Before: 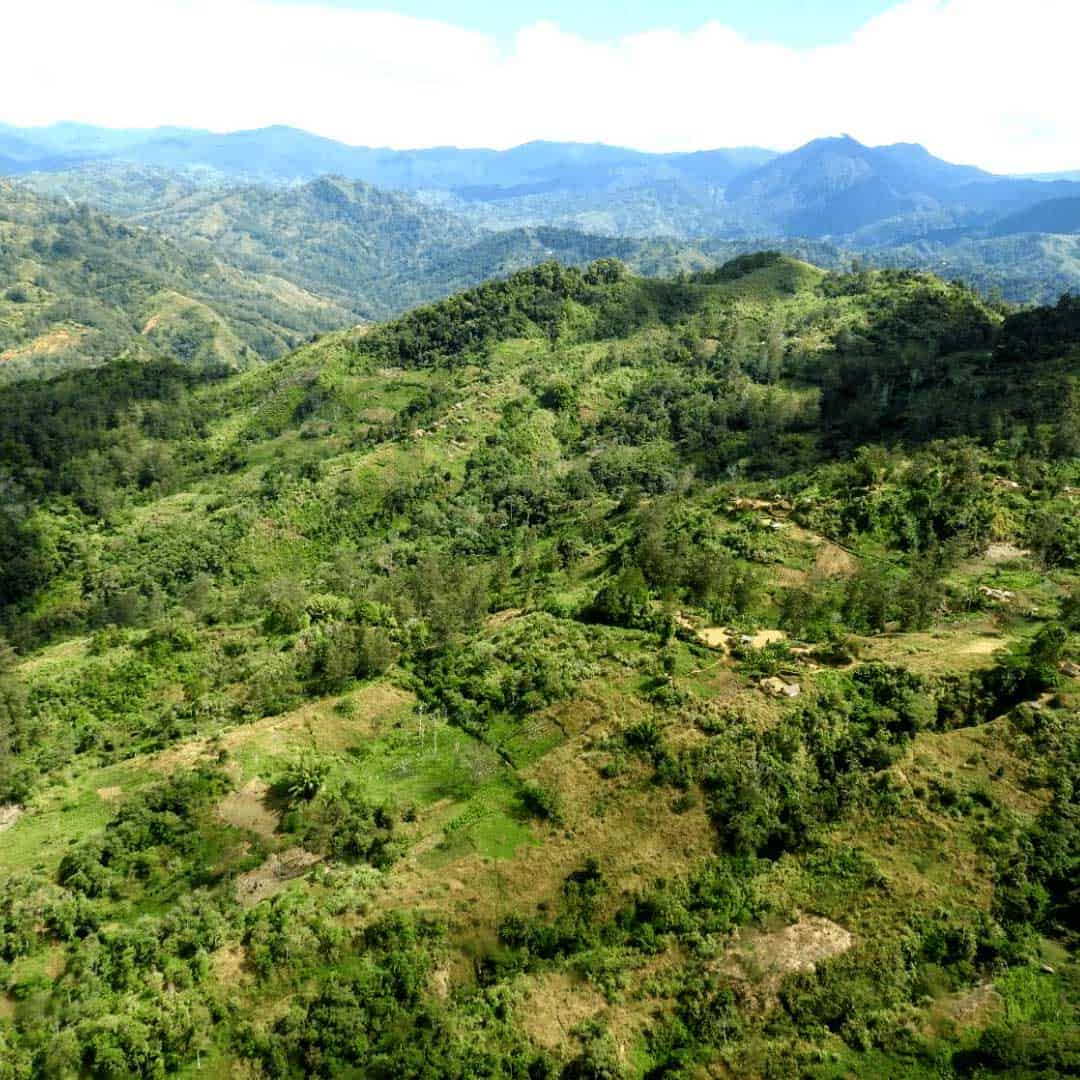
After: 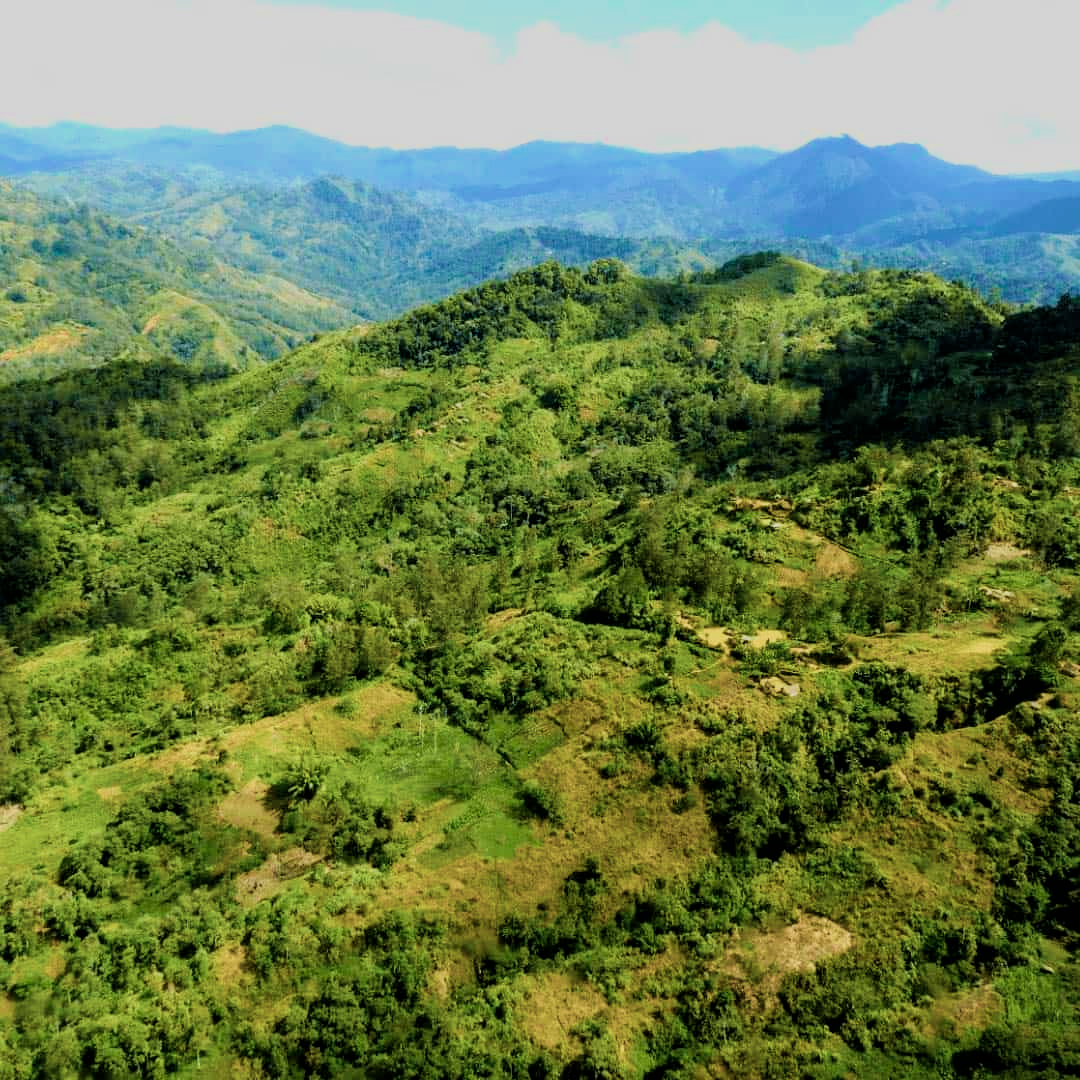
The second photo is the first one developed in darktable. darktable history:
filmic rgb: black relative exposure -7.65 EV, white relative exposure 4.56 EV, threshold 3.03 EV, hardness 3.61, enable highlight reconstruction true
velvia: strength 67.72%, mid-tones bias 0.97
